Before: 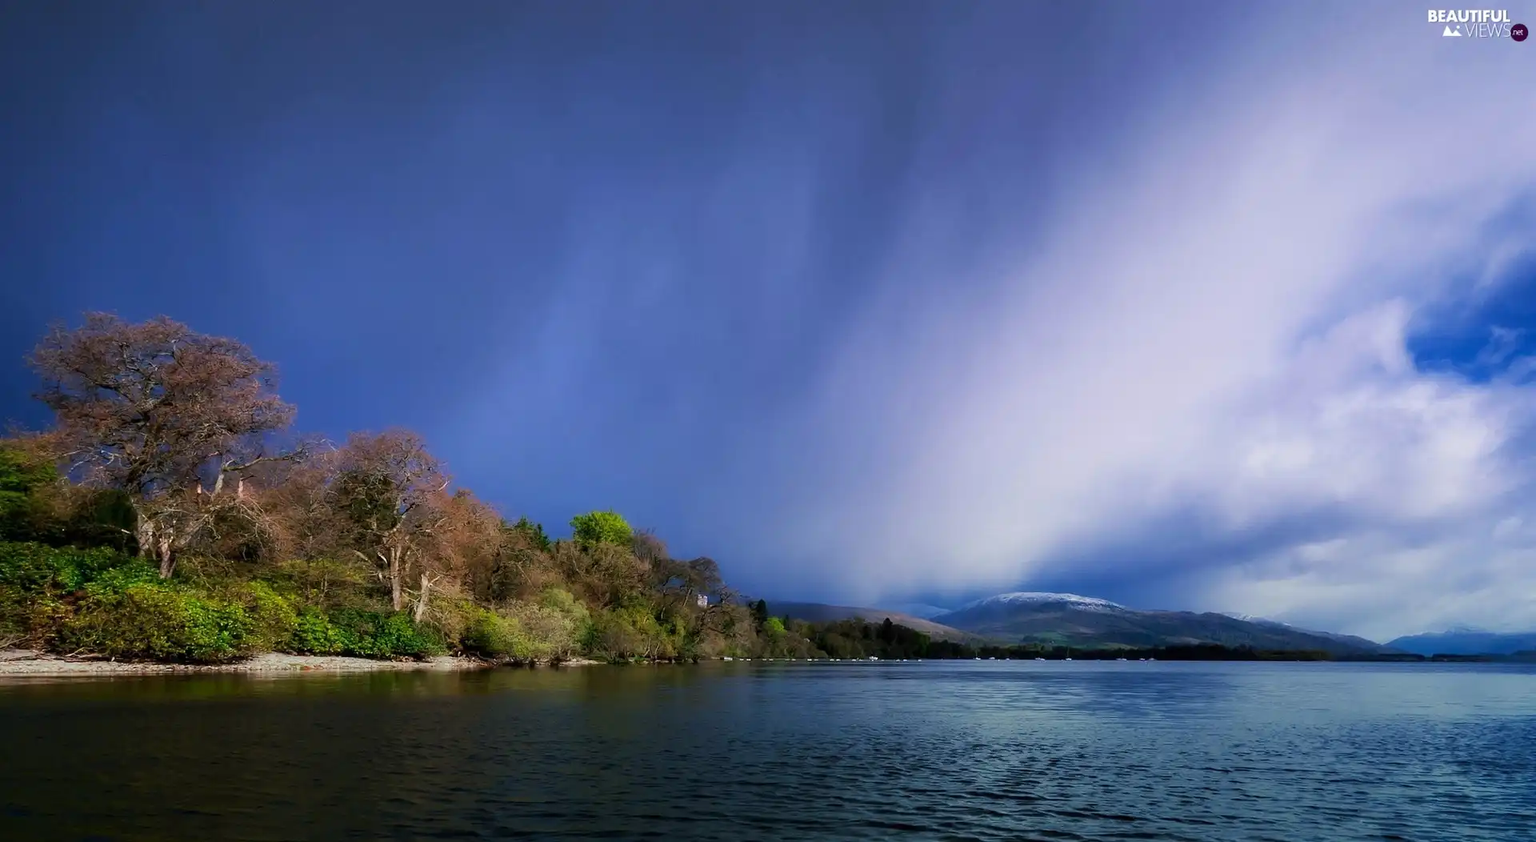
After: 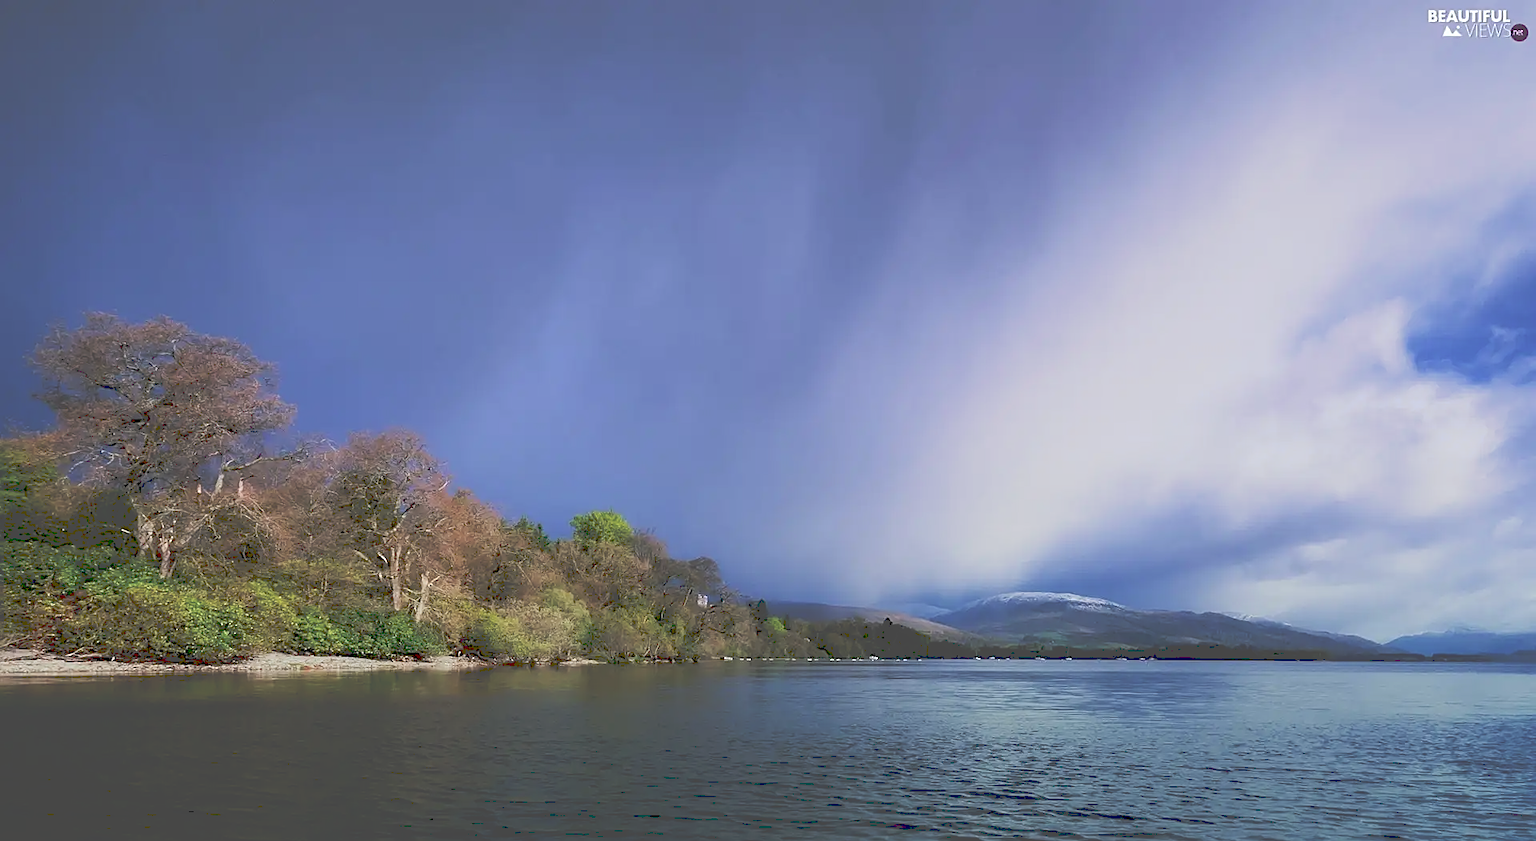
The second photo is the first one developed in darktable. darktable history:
sharpen: on, module defaults
tone curve: curves: ch0 [(0, 0) (0.003, 0.298) (0.011, 0.298) (0.025, 0.298) (0.044, 0.3) (0.069, 0.302) (0.1, 0.312) (0.136, 0.329) (0.177, 0.354) (0.224, 0.376) (0.277, 0.408) (0.335, 0.453) (0.399, 0.503) (0.468, 0.562) (0.543, 0.623) (0.623, 0.686) (0.709, 0.754) (0.801, 0.825) (0.898, 0.873) (1, 1)], preserve colors none
